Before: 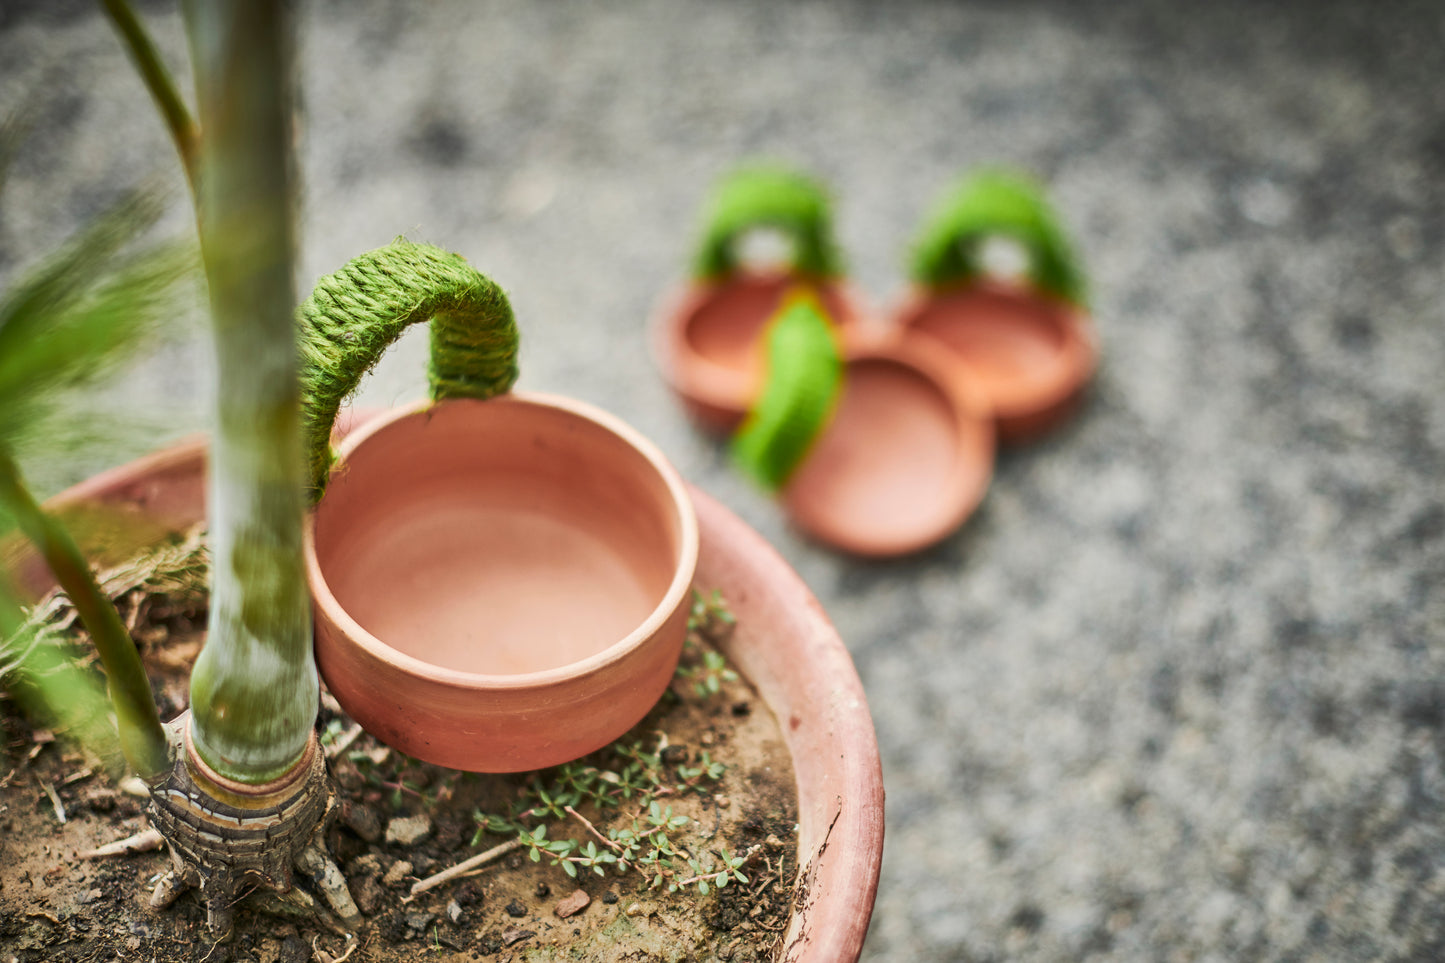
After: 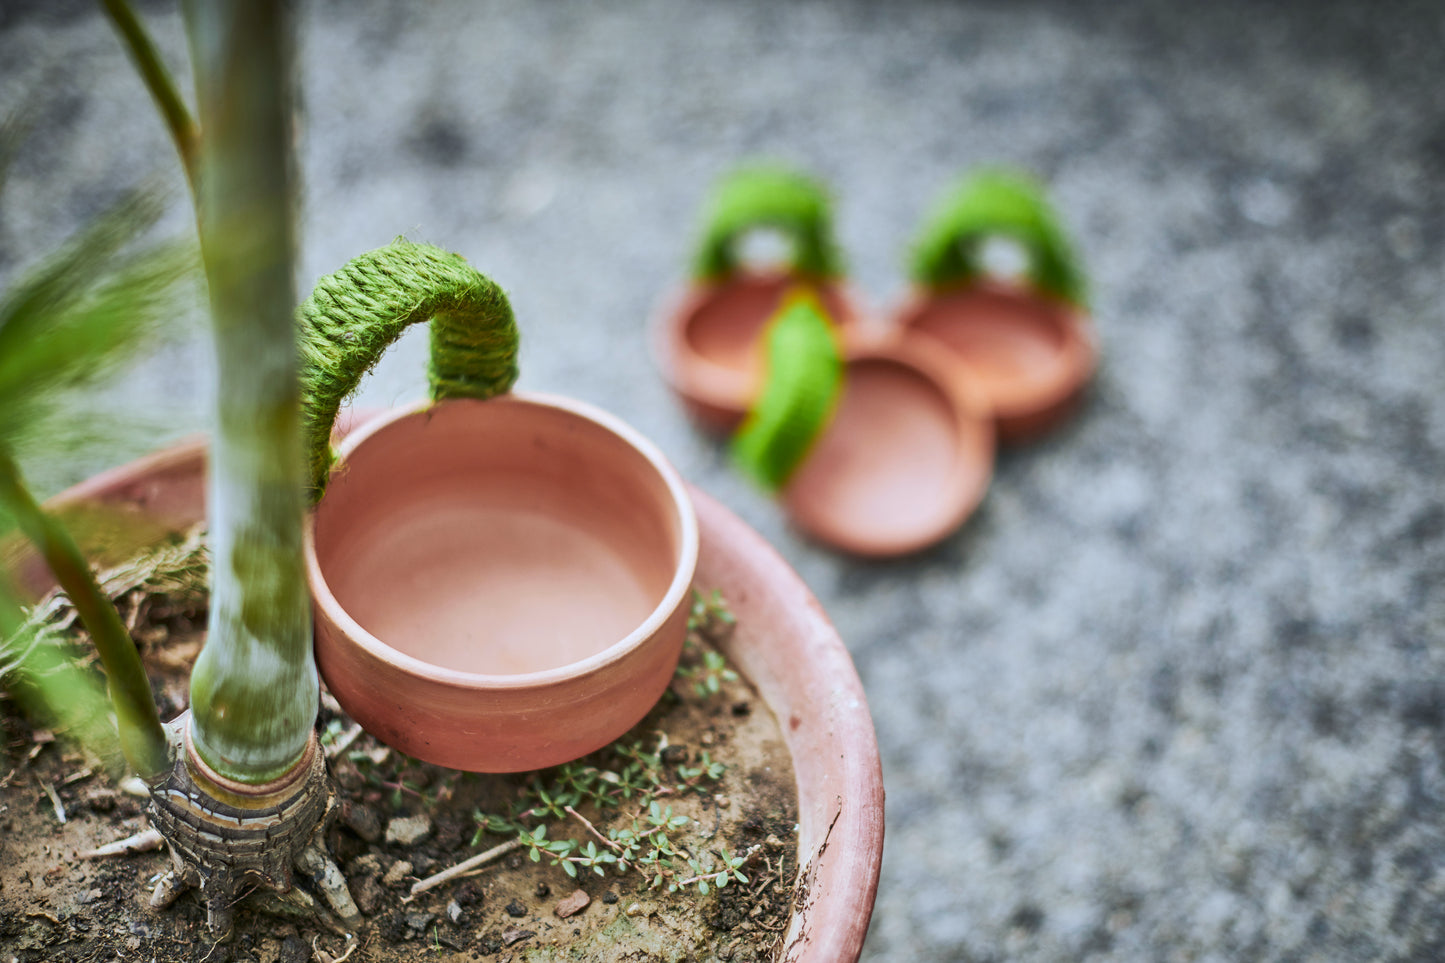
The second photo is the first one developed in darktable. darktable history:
white balance: red 0.931, blue 1.11
